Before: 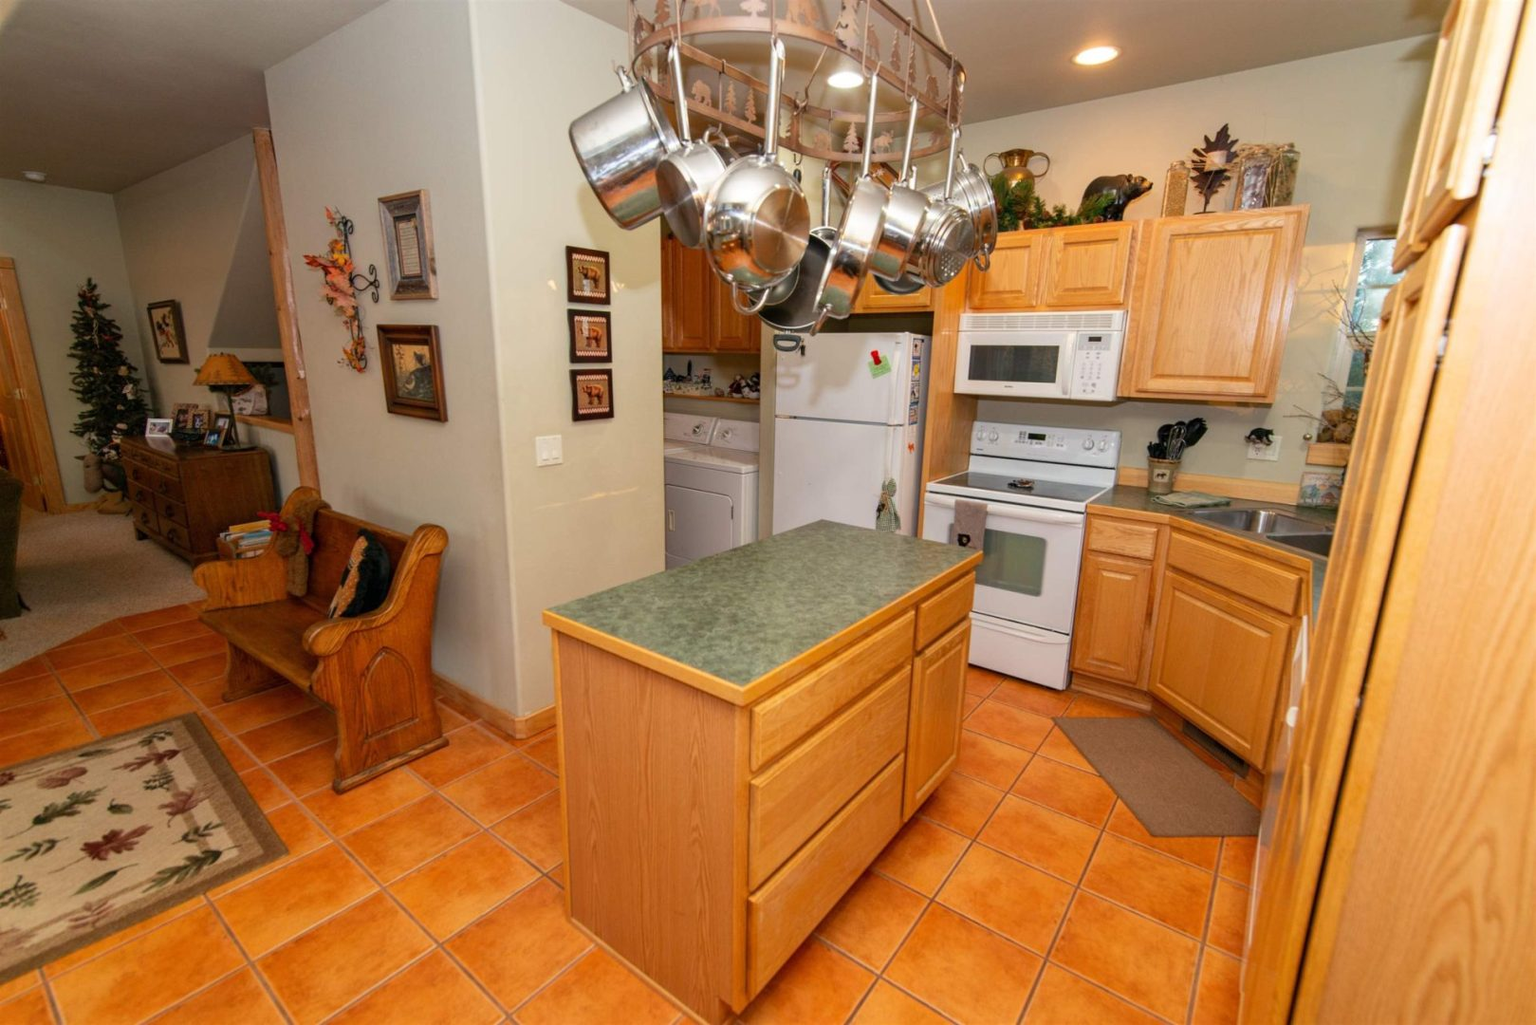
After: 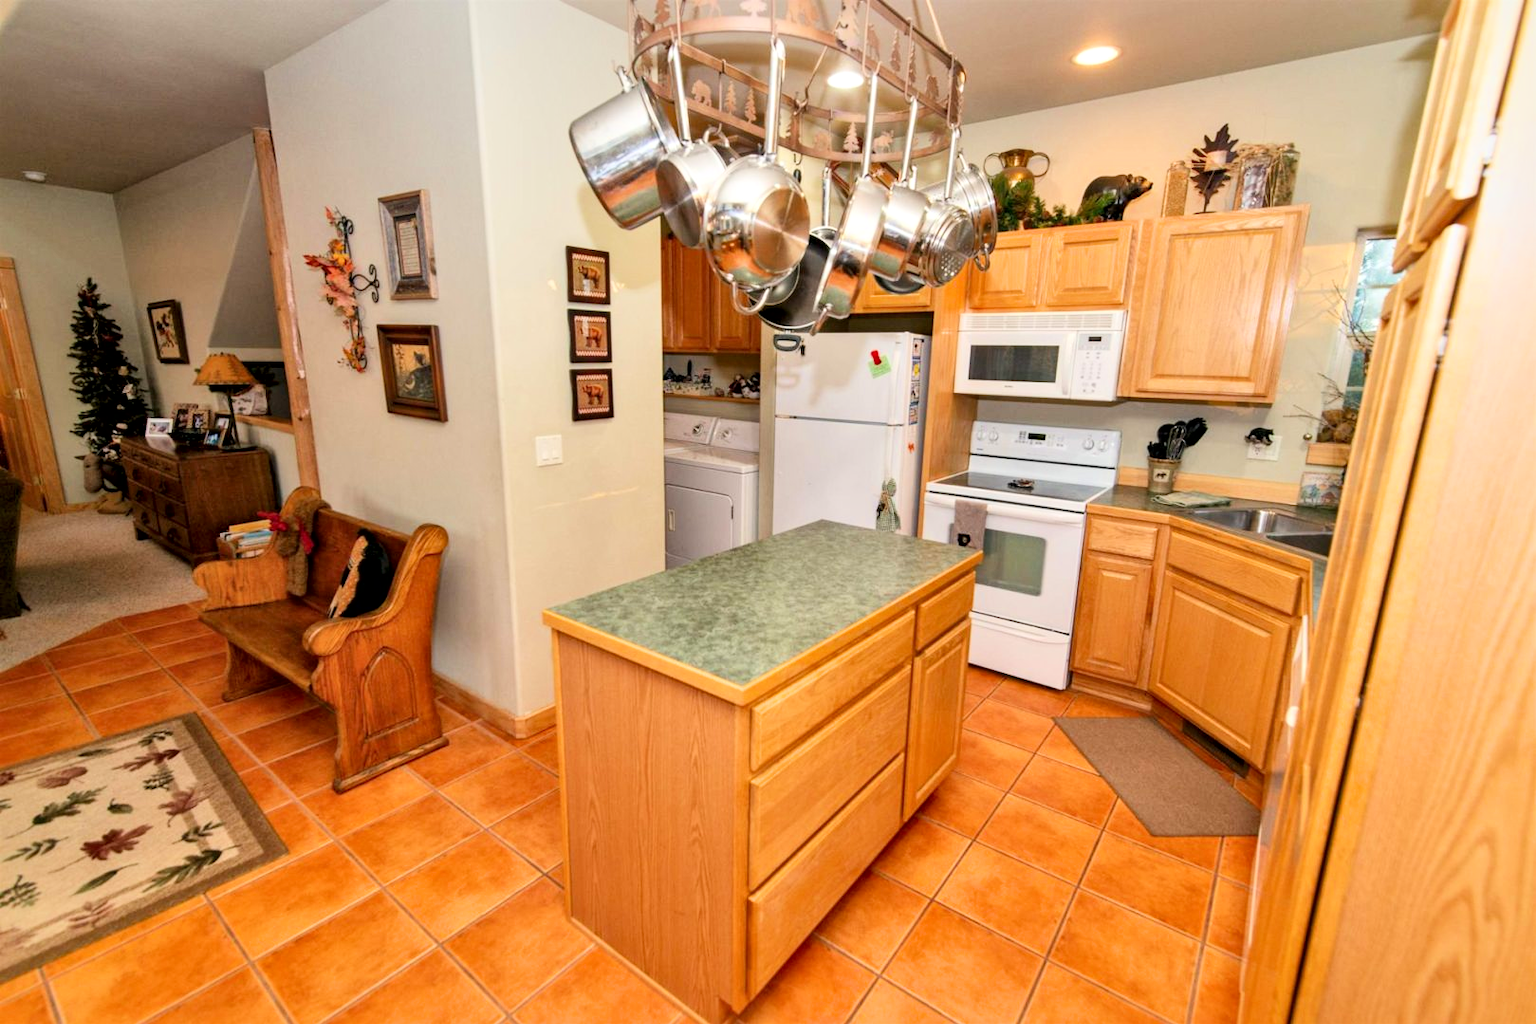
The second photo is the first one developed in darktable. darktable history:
filmic rgb: black relative exposure -7.65 EV, white relative exposure 4.56 EV, hardness 3.61, color science v6 (2022)
exposure: black level correction 0, exposure 0.95 EV, compensate exposure bias true, compensate highlight preservation false
local contrast: mode bilateral grid, contrast 25, coarseness 47, detail 151%, midtone range 0.2
